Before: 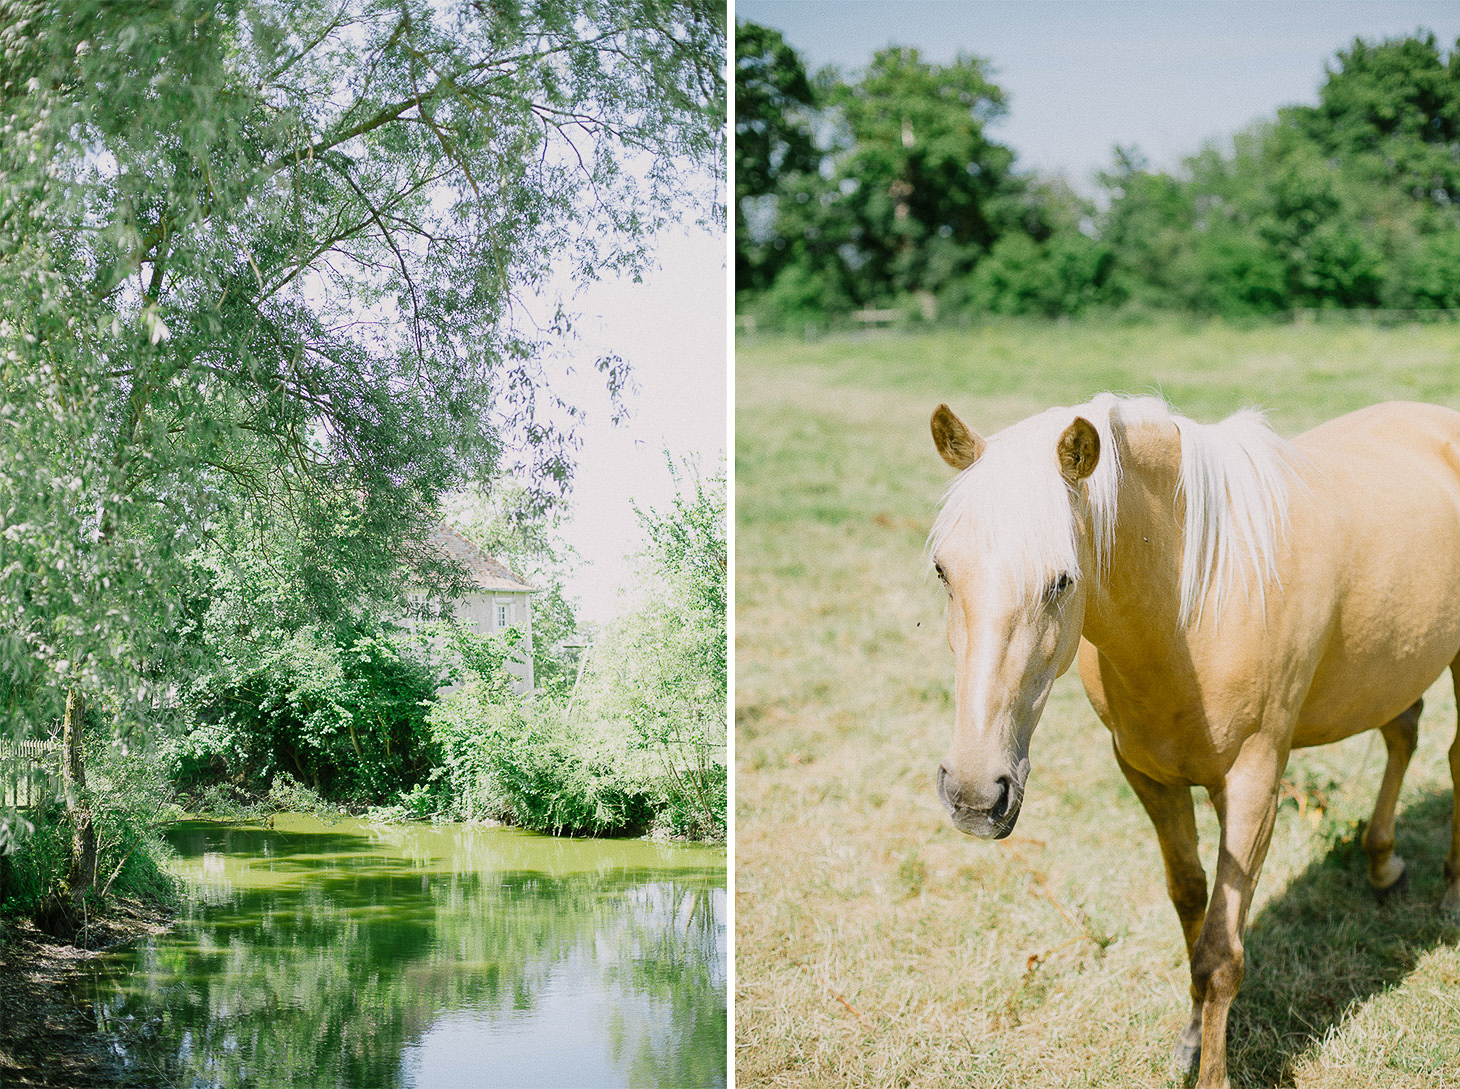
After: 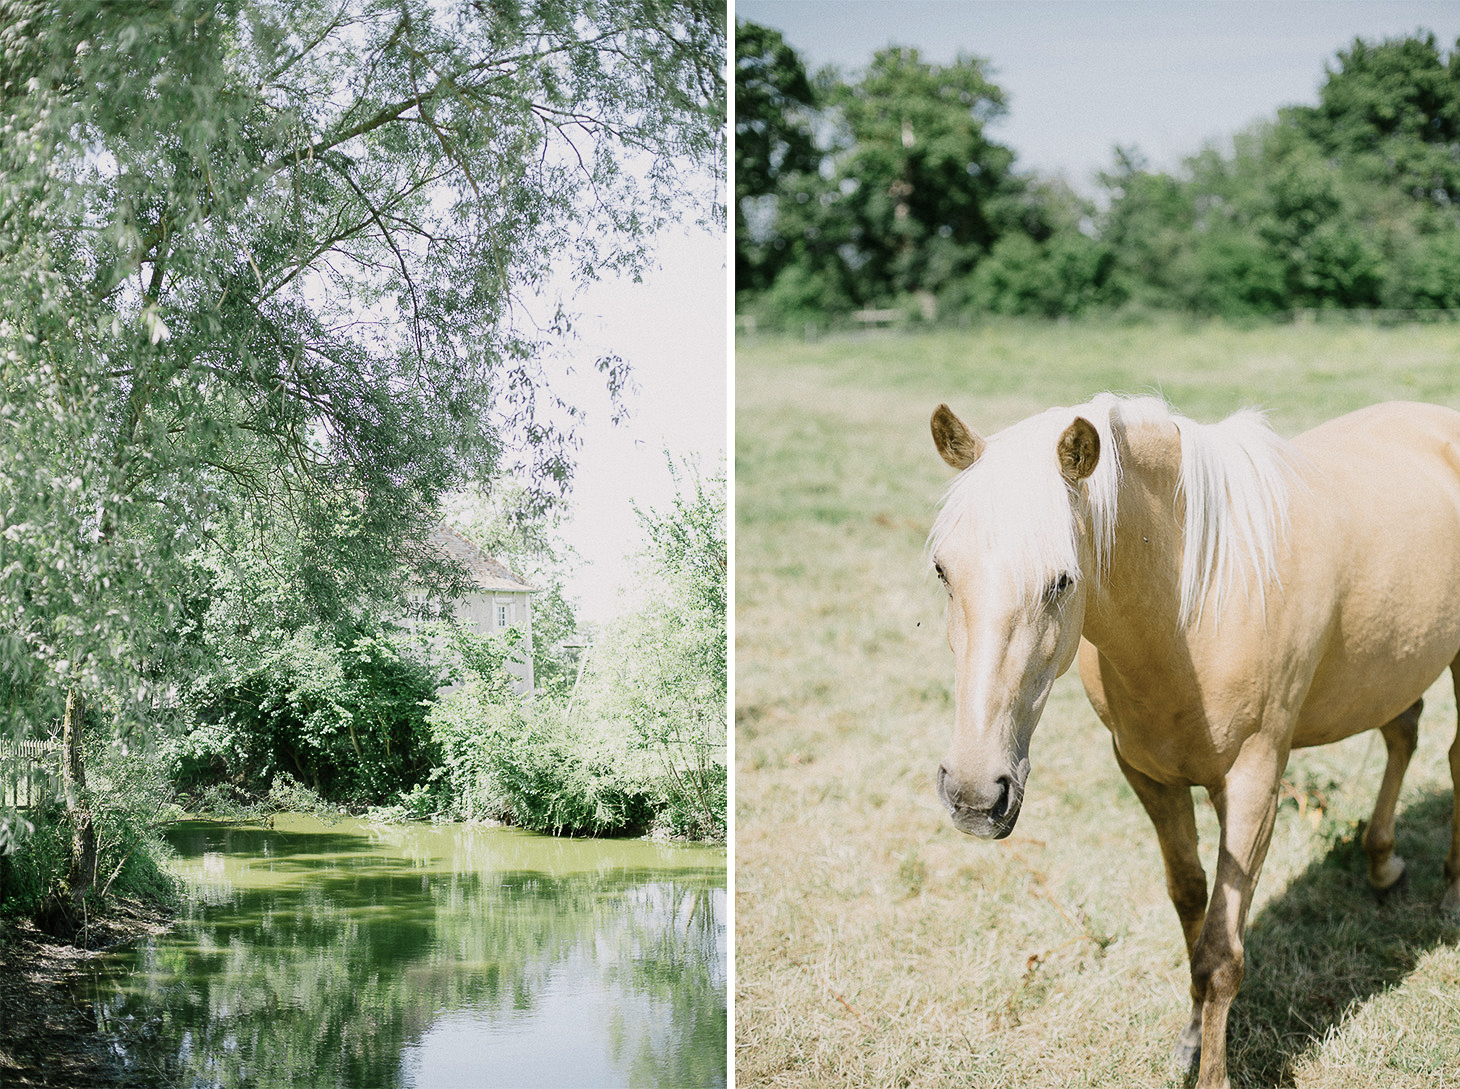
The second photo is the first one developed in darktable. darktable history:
contrast brightness saturation: contrast 0.104, saturation -0.287
